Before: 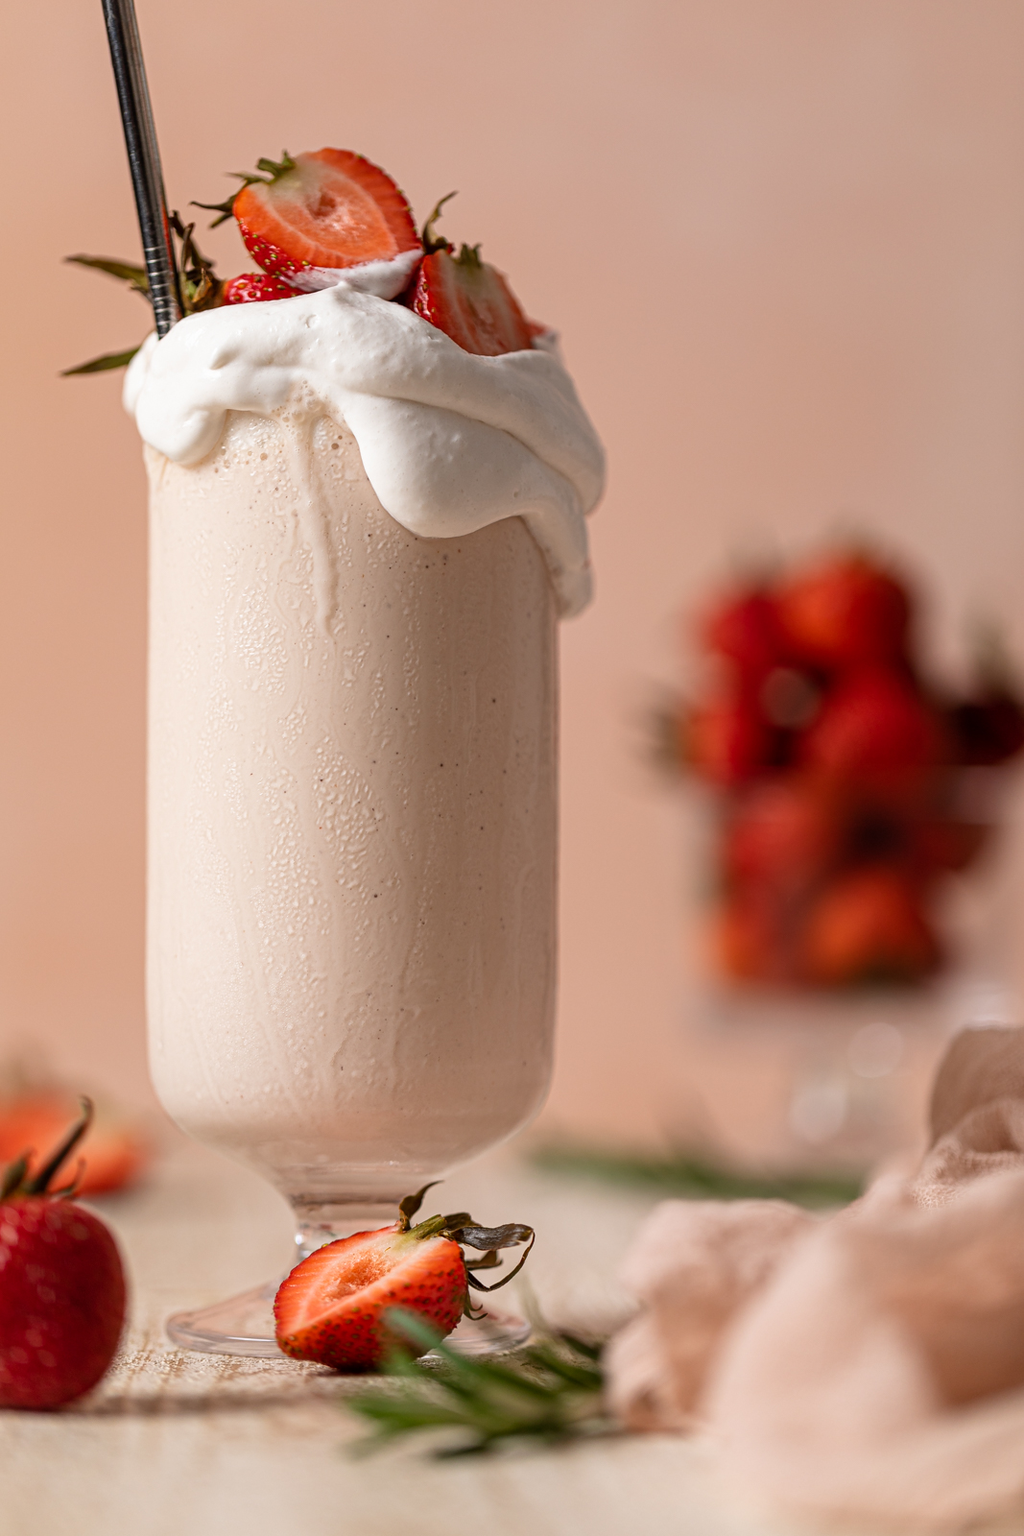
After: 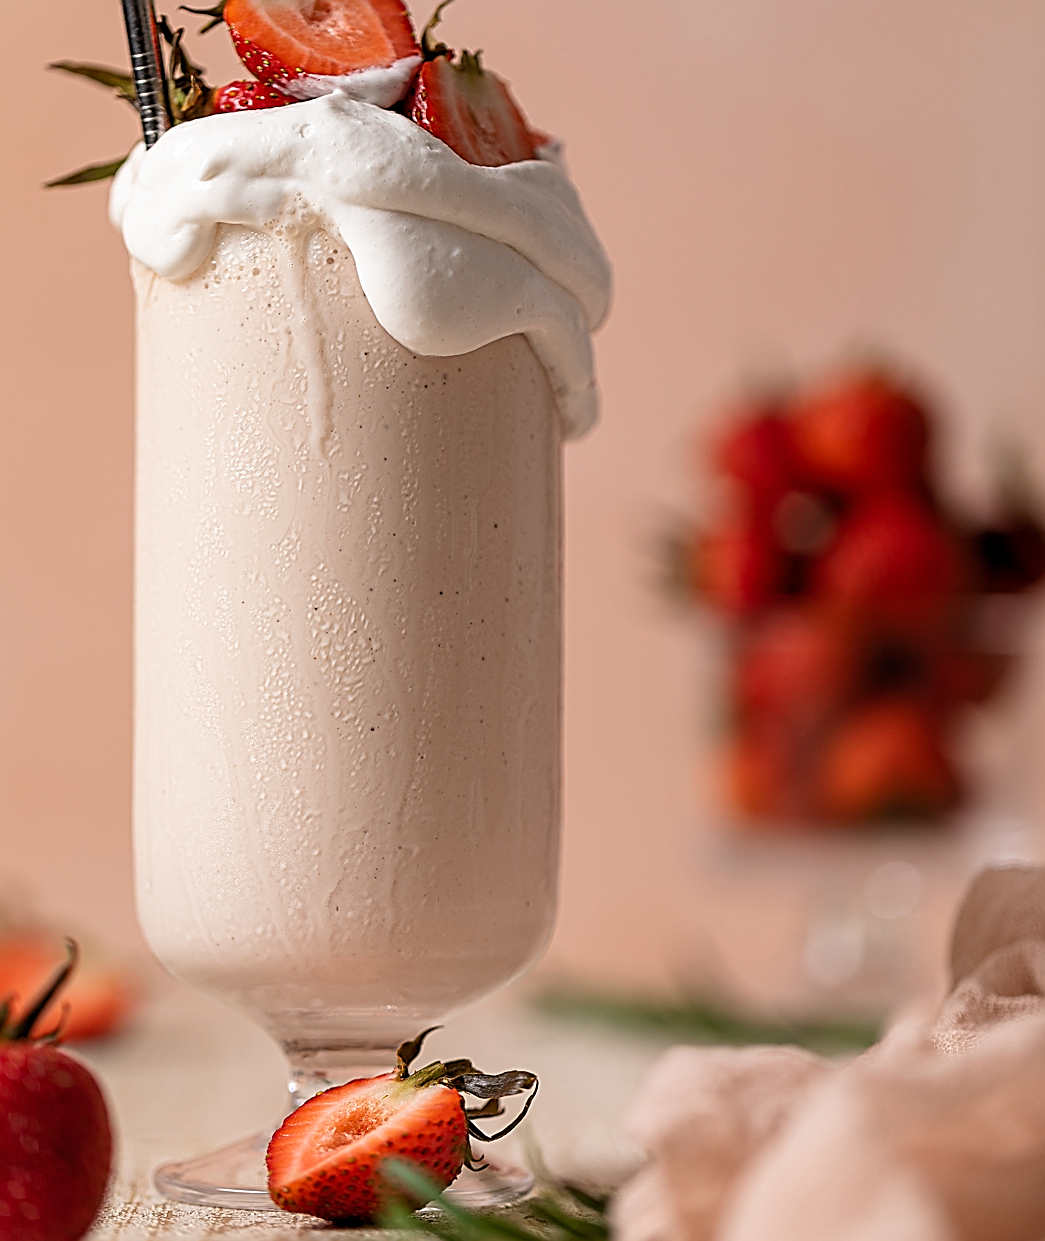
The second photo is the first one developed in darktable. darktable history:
crop and rotate: left 1.83%, top 12.797%, right 0.169%, bottom 9.581%
levels: levels [0.016, 0.5, 0.996]
sharpen: radius 1.721, amount 1.287
